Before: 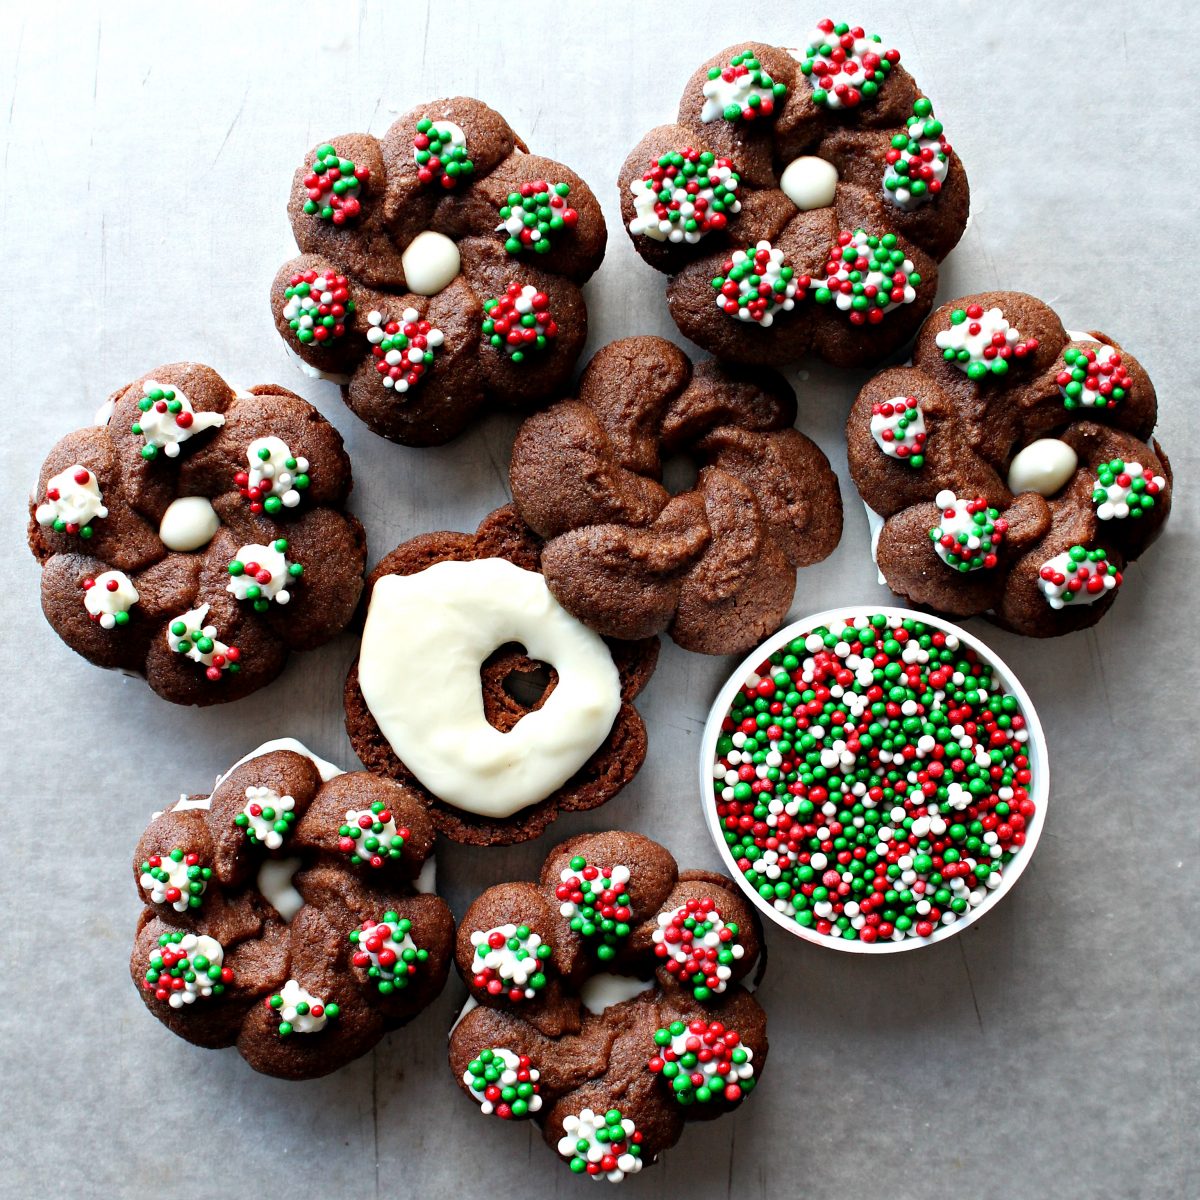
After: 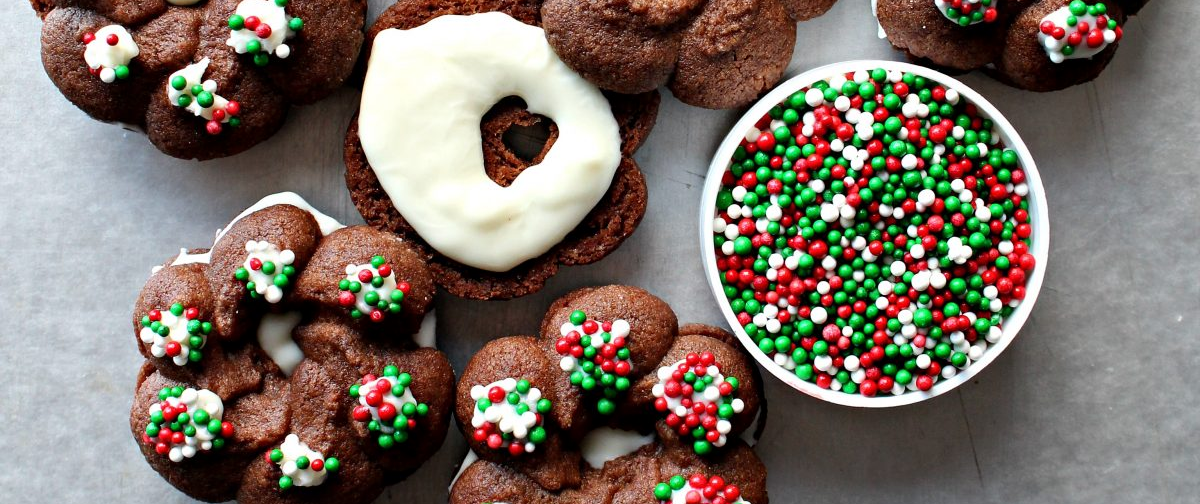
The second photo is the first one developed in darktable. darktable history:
crop: top 45.551%, bottom 12.262%
local contrast: mode bilateral grid, contrast 15, coarseness 36, detail 105%, midtone range 0.2
